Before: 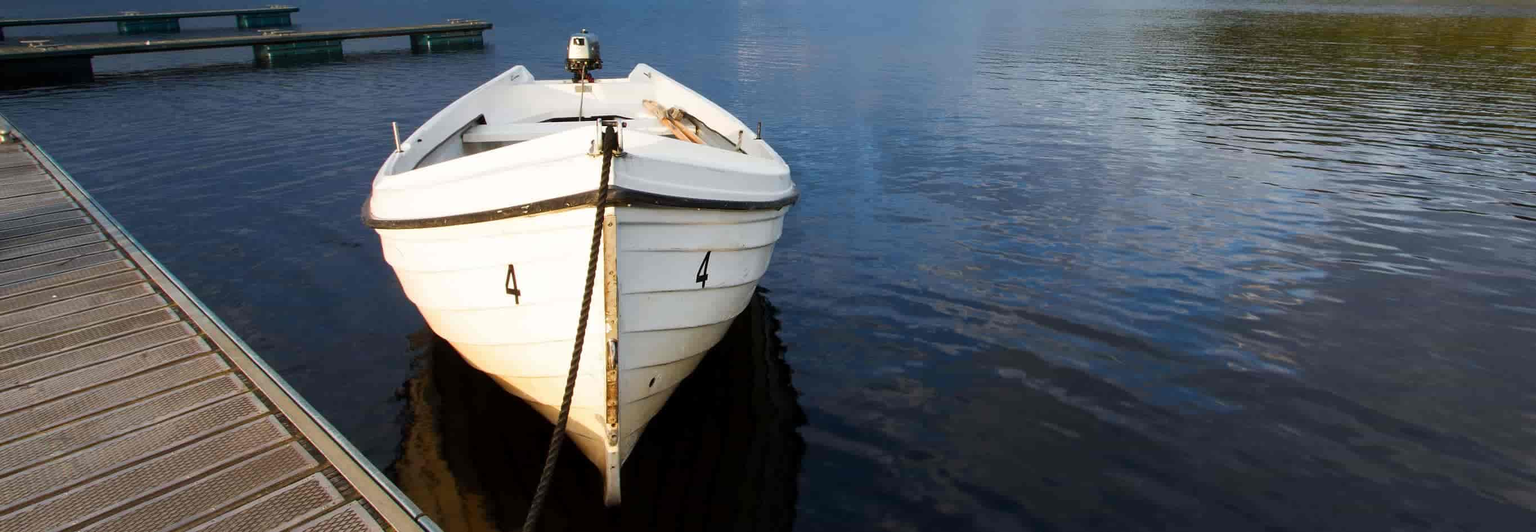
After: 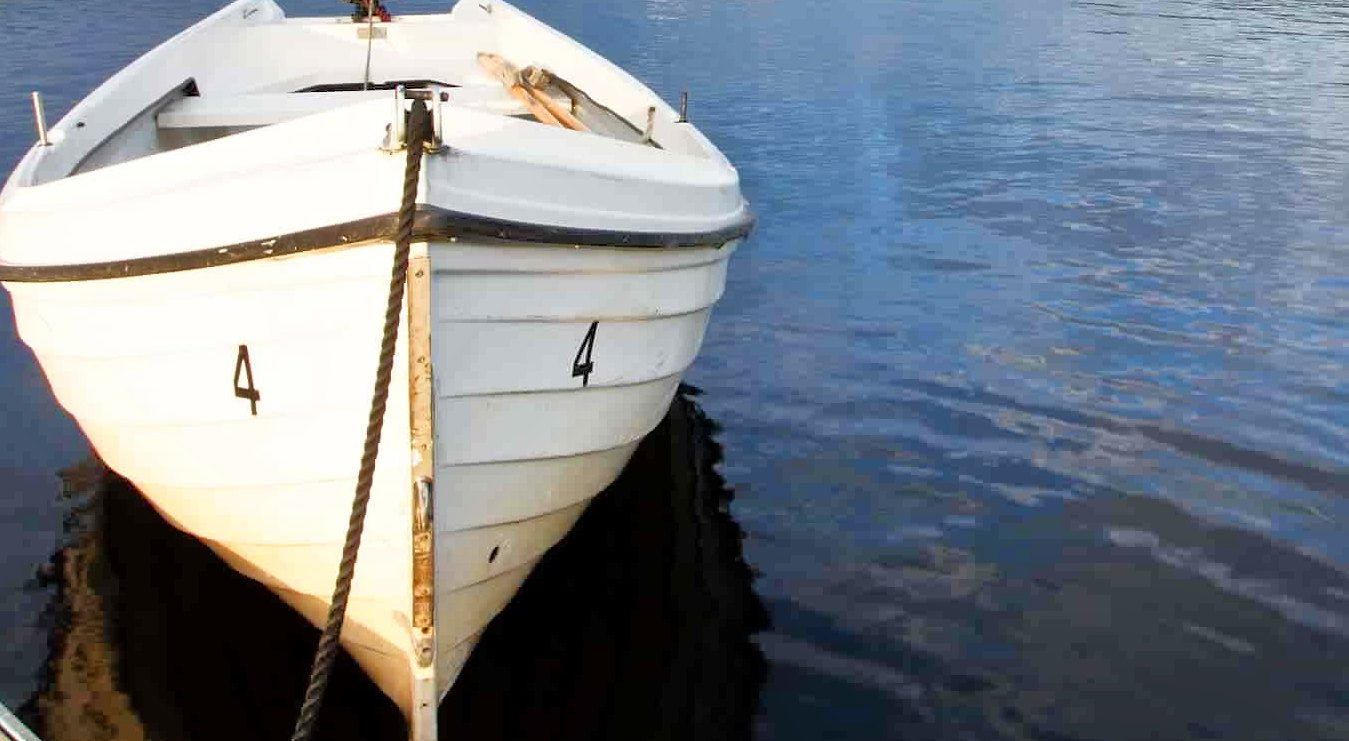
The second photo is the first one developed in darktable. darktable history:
tone equalizer: -7 EV 0.15 EV, -6 EV 0.6 EV, -5 EV 1.15 EV, -4 EV 1.33 EV, -3 EV 1.15 EV, -2 EV 0.6 EV, -1 EV 0.15 EV, mask exposure compensation -0.5 EV
shadows and highlights: shadows 0, highlights 40
exposure: compensate highlight preservation false
crop and rotate: angle 0.02°, left 24.353%, top 13.219%, right 26.156%, bottom 8.224%
